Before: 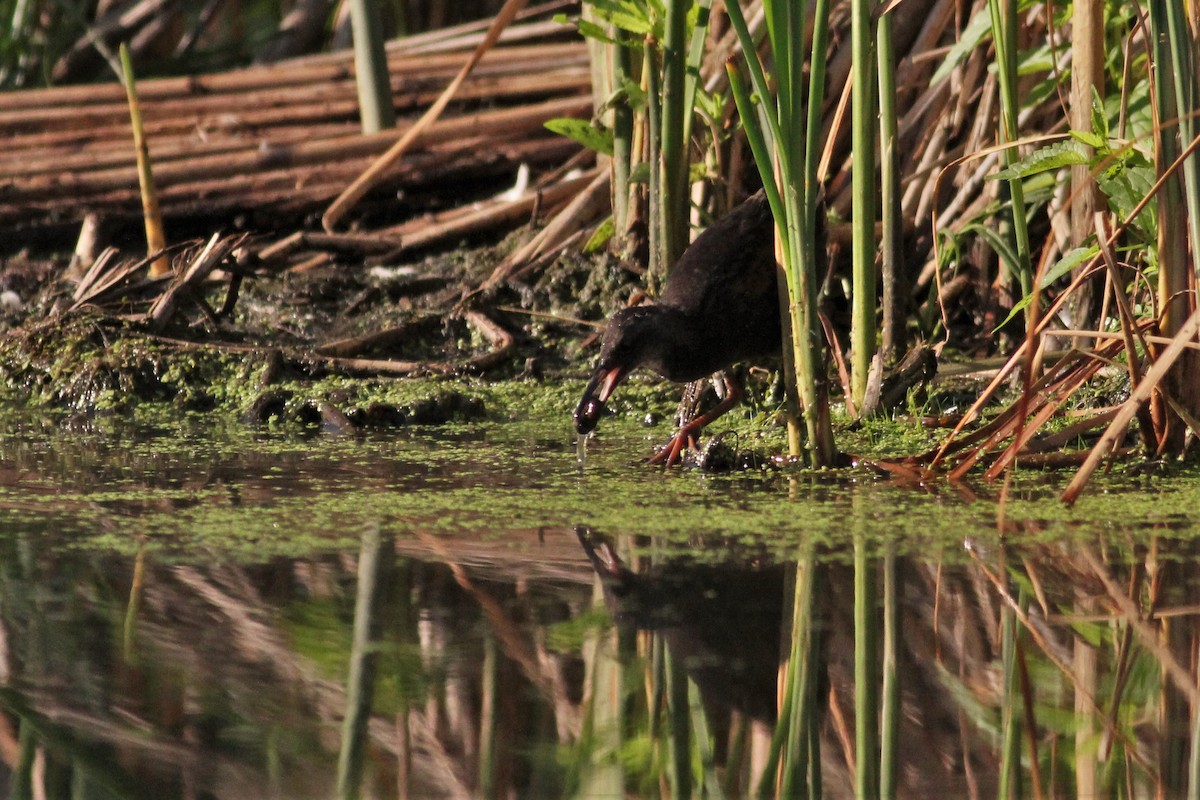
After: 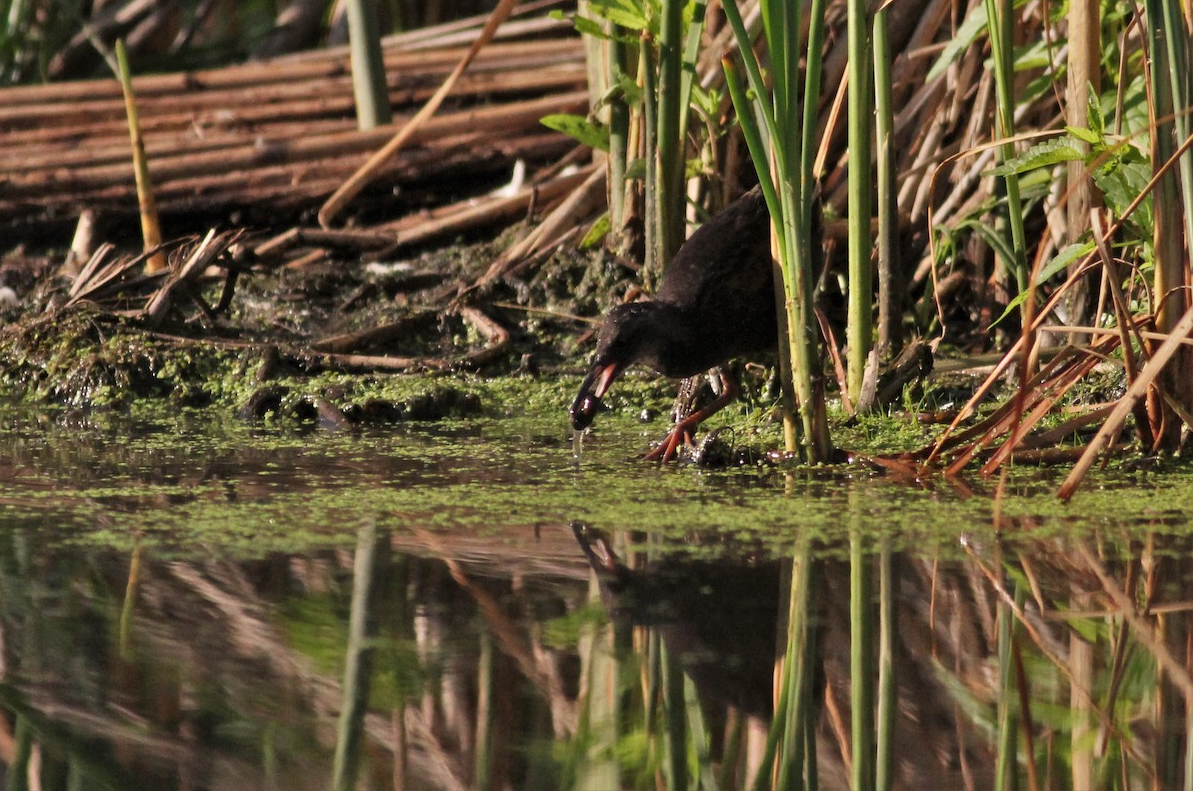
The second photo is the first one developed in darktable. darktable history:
crop: left 0.411%, top 0.579%, right 0.163%, bottom 0.427%
